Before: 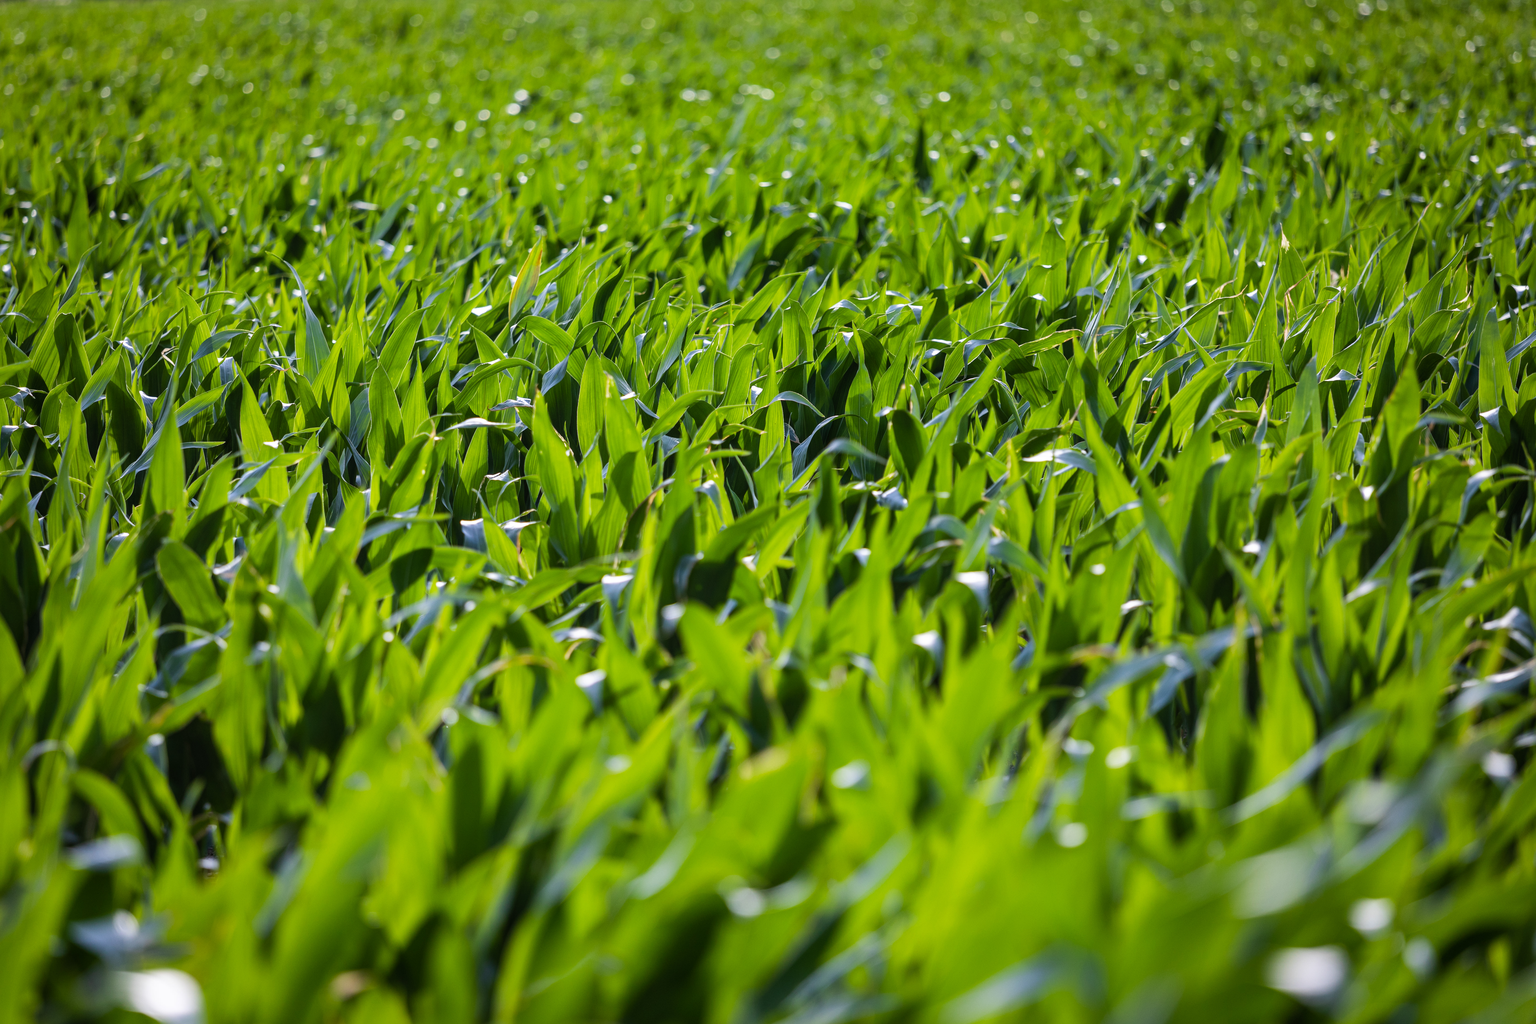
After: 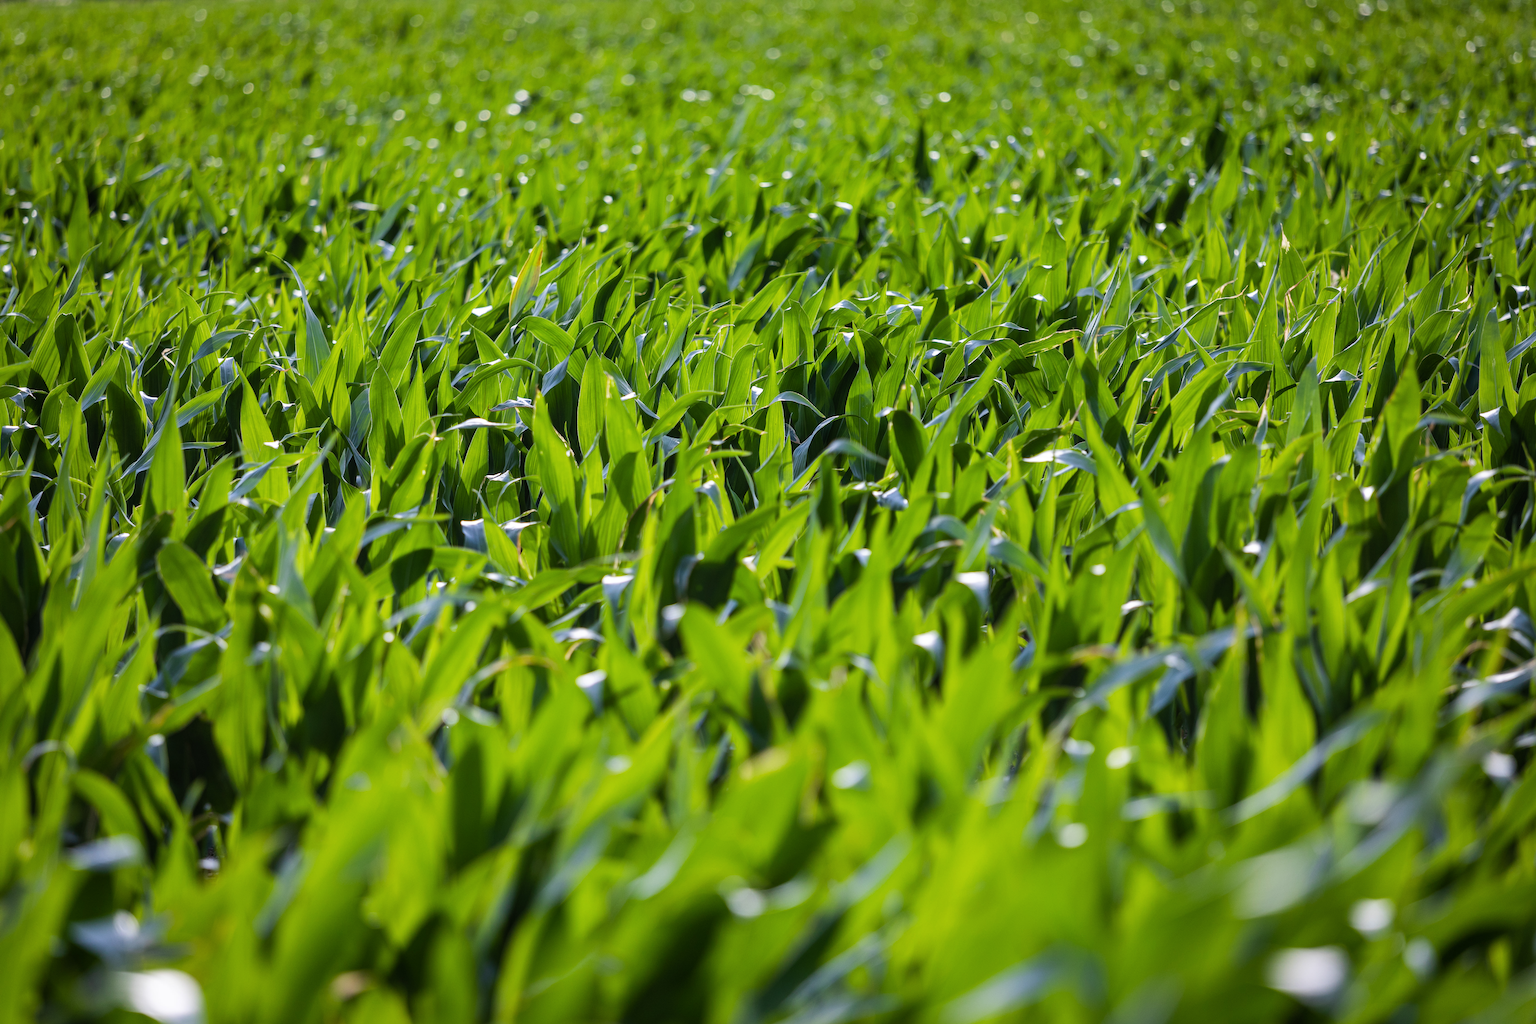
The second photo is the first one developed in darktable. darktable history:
color correction: highlights b* -0.037, saturation 0.992
